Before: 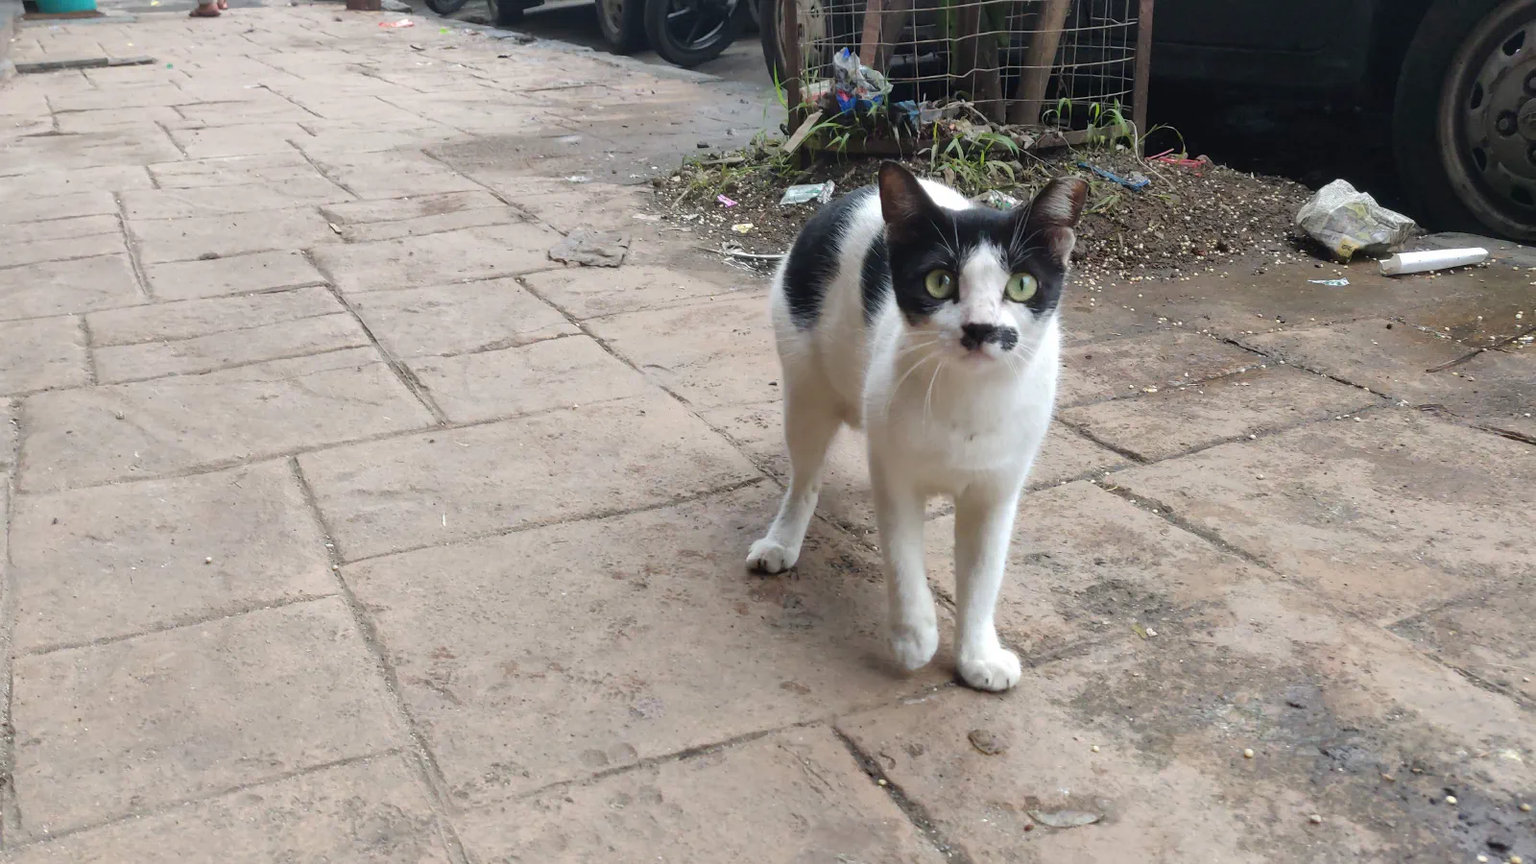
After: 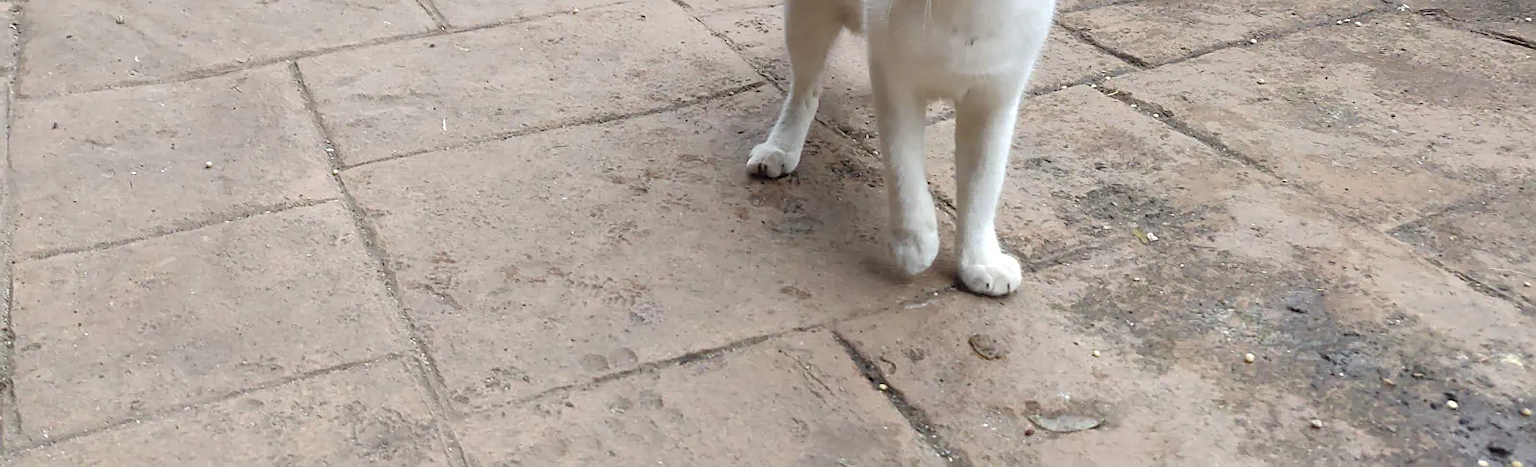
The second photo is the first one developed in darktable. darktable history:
crop and rotate: top 45.792%, right 0.004%
sharpen: on, module defaults
